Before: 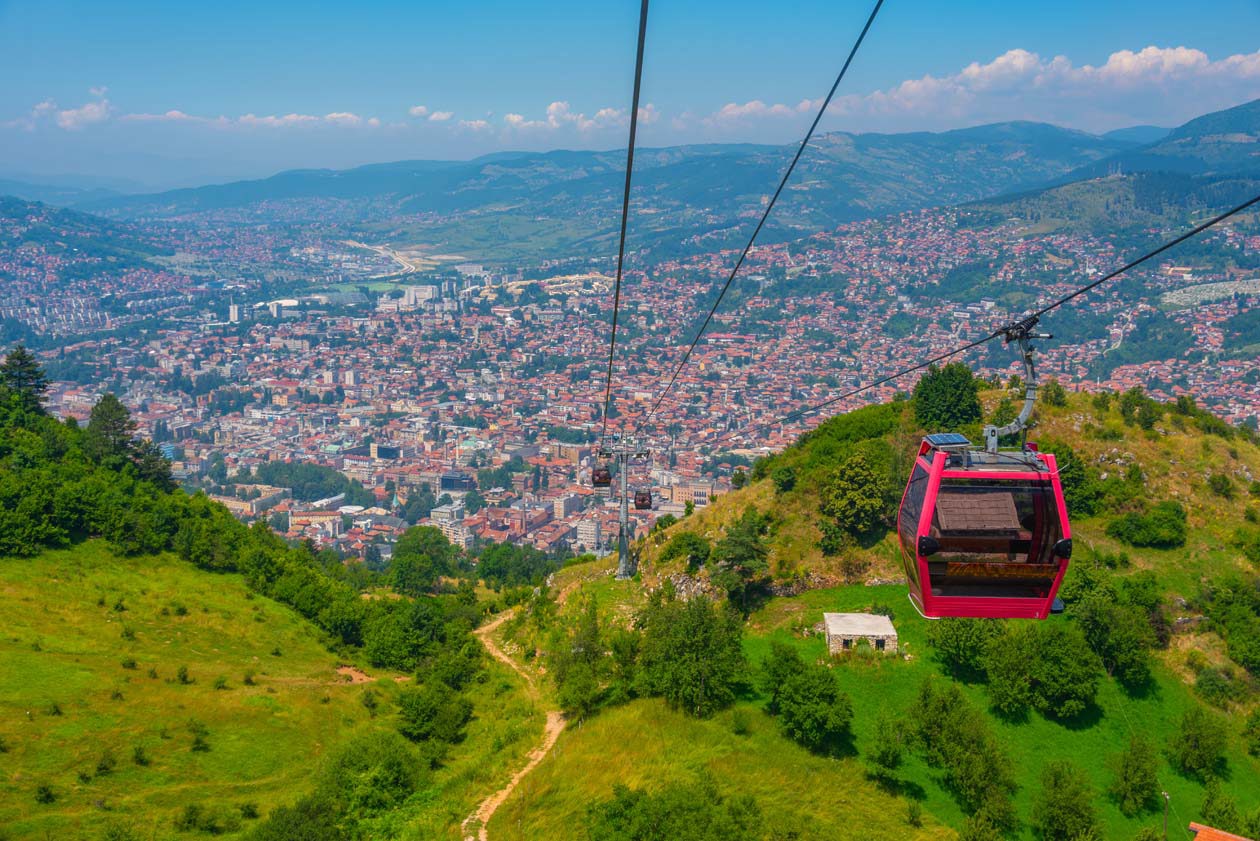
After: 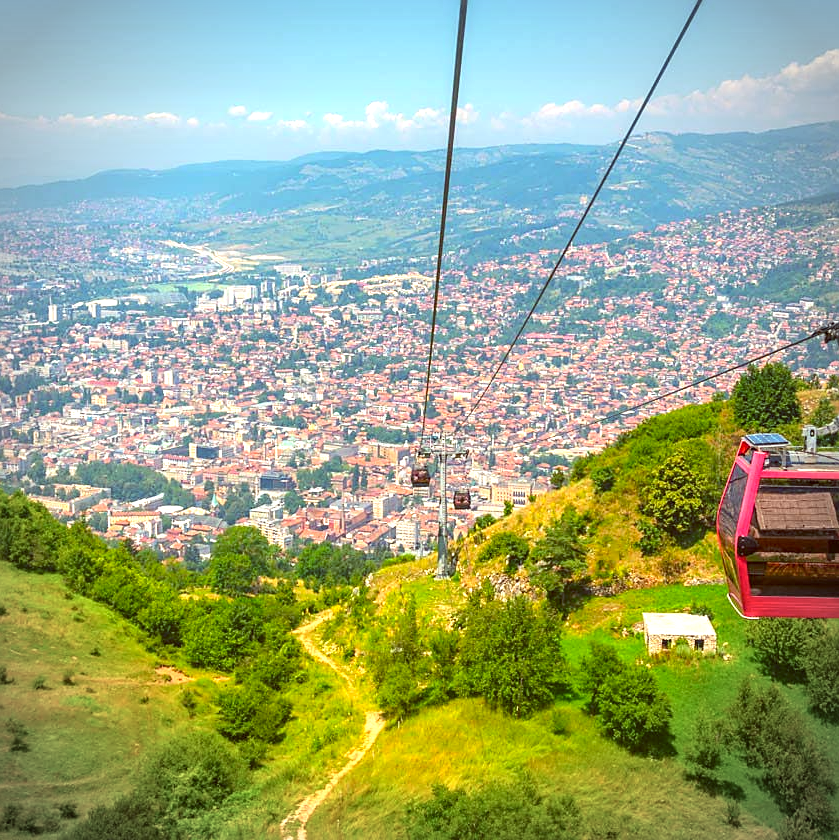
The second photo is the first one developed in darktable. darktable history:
color balance: lift [1.001, 1.007, 1, 0.993], gamma [1.023, 1.026, 1.01, 0.974], gain [0.964, 1.059, 1.073, 0.927]
exposure: exposure 1.15 EV, compensate highlight preservation false
tone equalizer: on, module defaults
crop and rotate: left 14.385%, right 18.948%
vignetting: on, module defaults
sharpen: radius 1.864, amount 0.398, threshold 1.271
contrast brightness saturation: contrast 0.08, saturation 0.02
